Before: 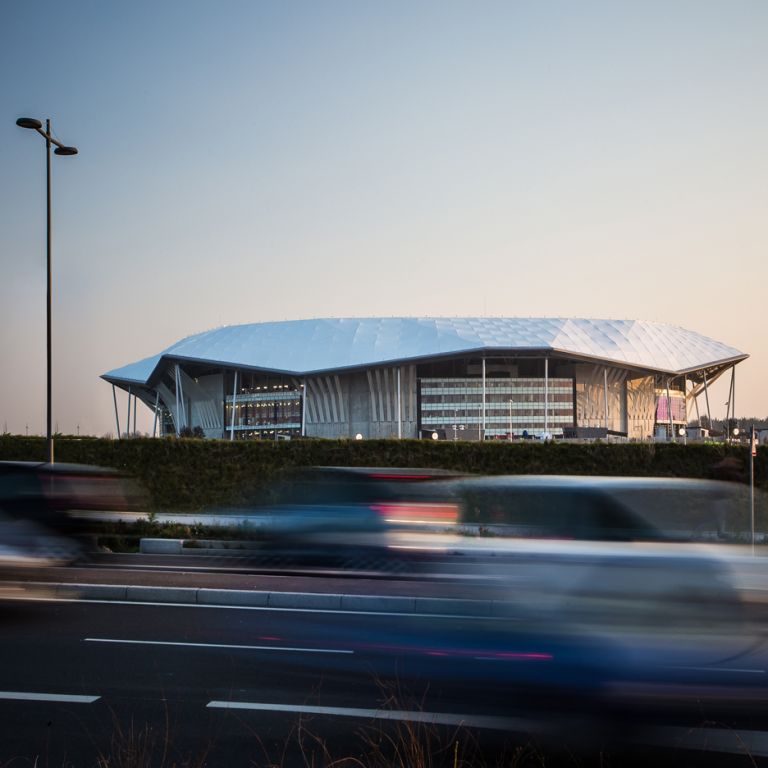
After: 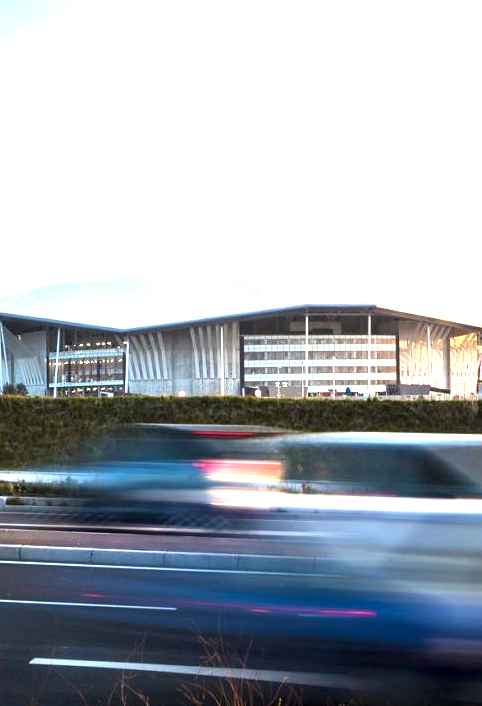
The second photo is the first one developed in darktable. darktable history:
exposure: black level correction 0.001, exposure 1.825 EV, compensate highlight preservation false
crop and rotate: left 23.158%, top 5.635%, right 14.072%, bottom 2.338%
